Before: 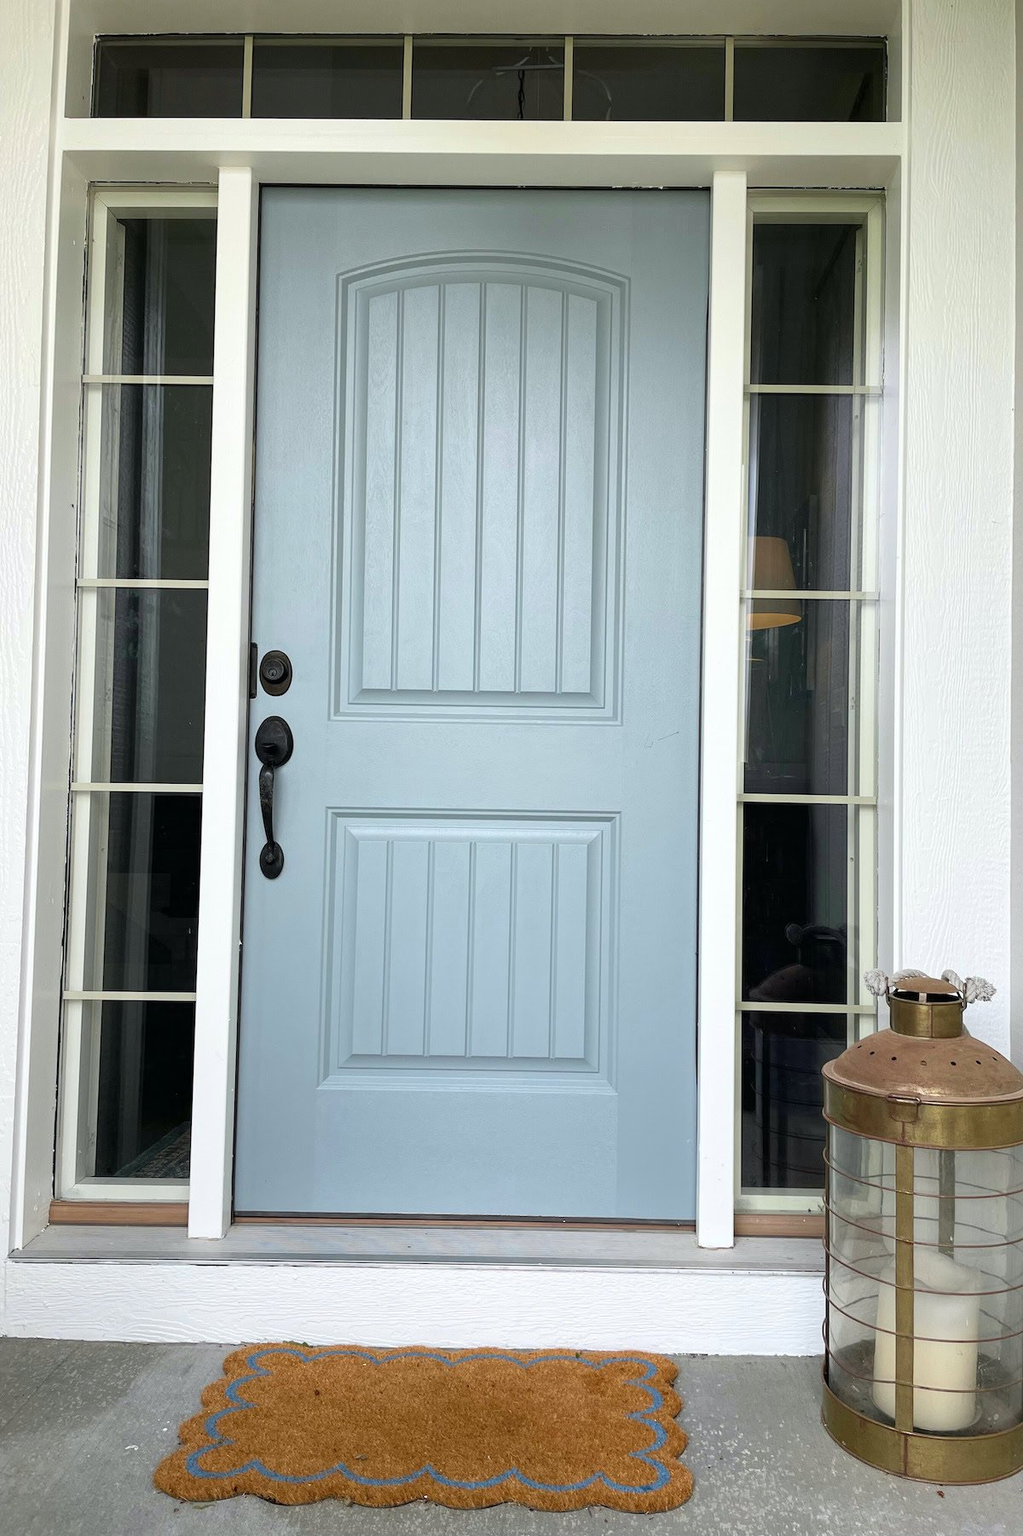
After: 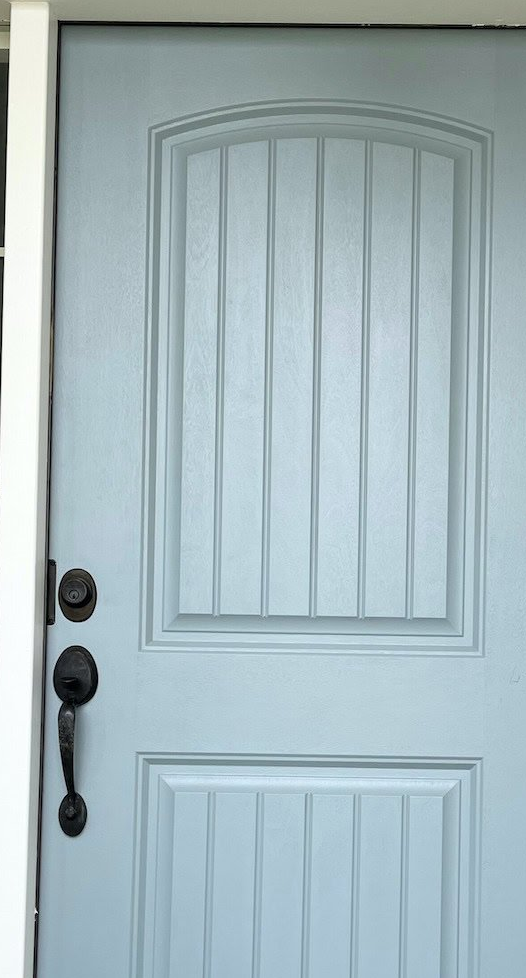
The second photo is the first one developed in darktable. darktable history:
crop: left 20.503%, top 10.794%, right 35.61%, bottom 34.85%
